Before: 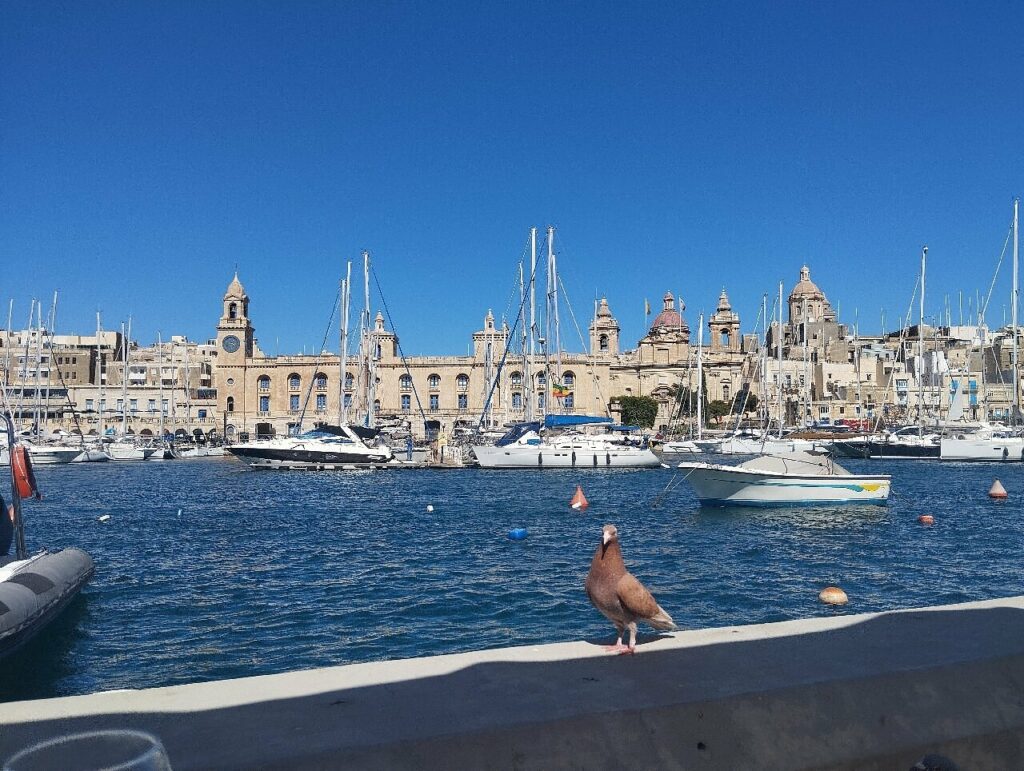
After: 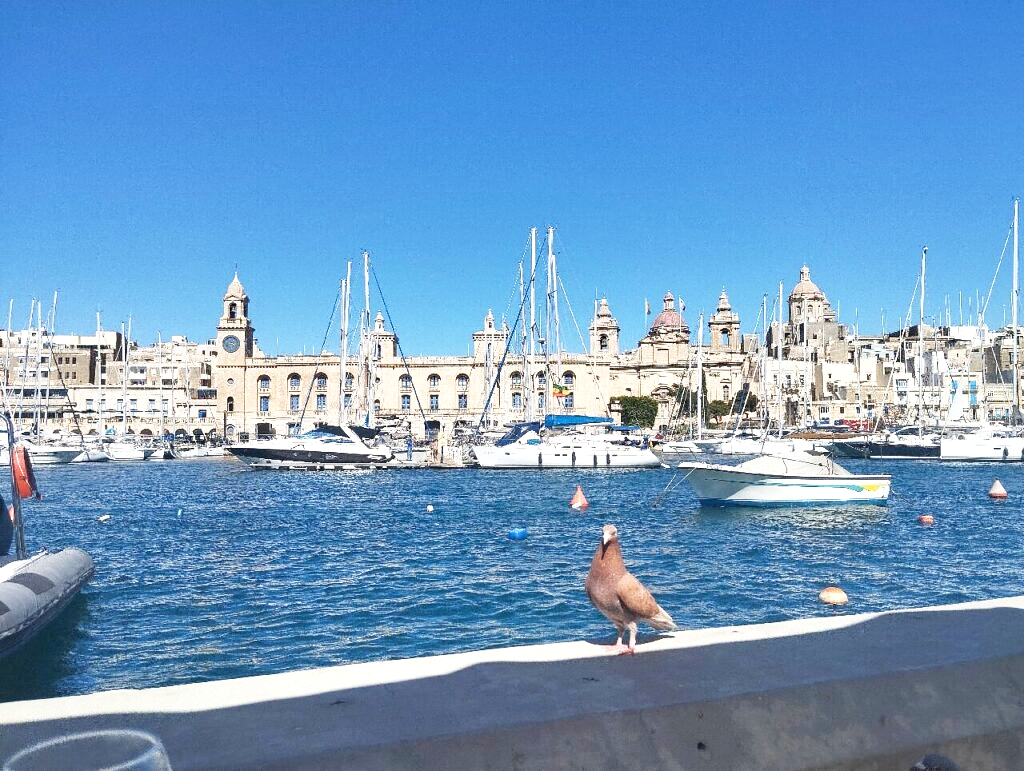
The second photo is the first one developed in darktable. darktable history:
shadows and highlights: soften with gaussian
exposure: exposure 0.657 EV, compensate highlight preservation false
base curve: curves: ch0 [(0, 0) (0.204, 0.334) (0.55, 0.733) (1, 1)], preserve colors none
